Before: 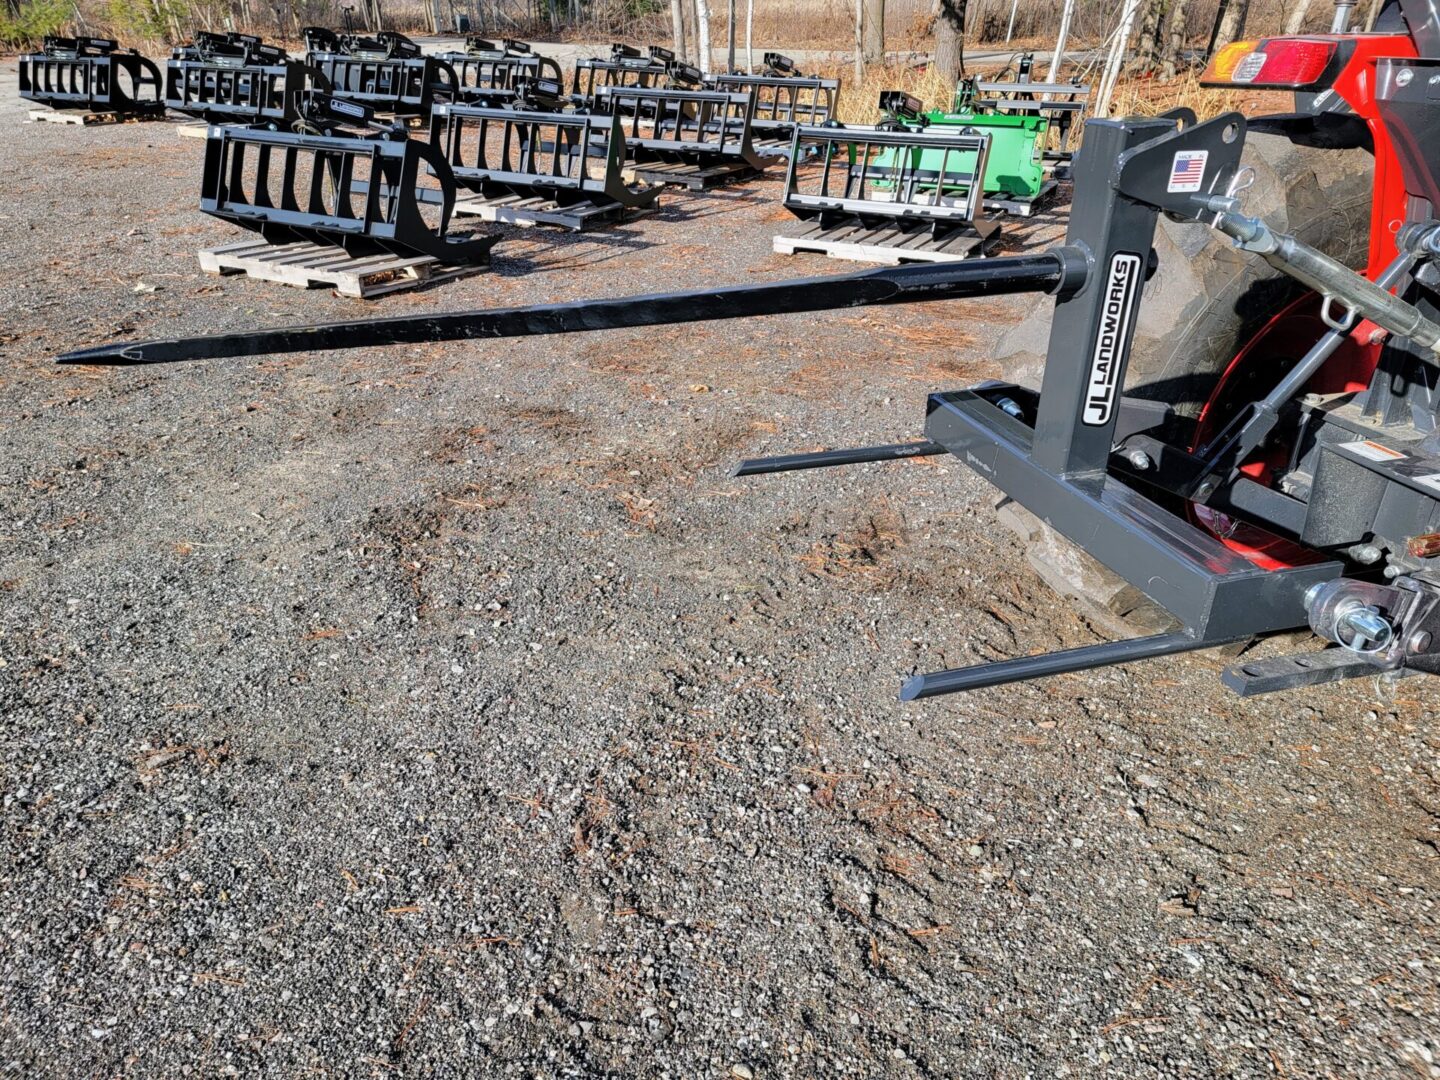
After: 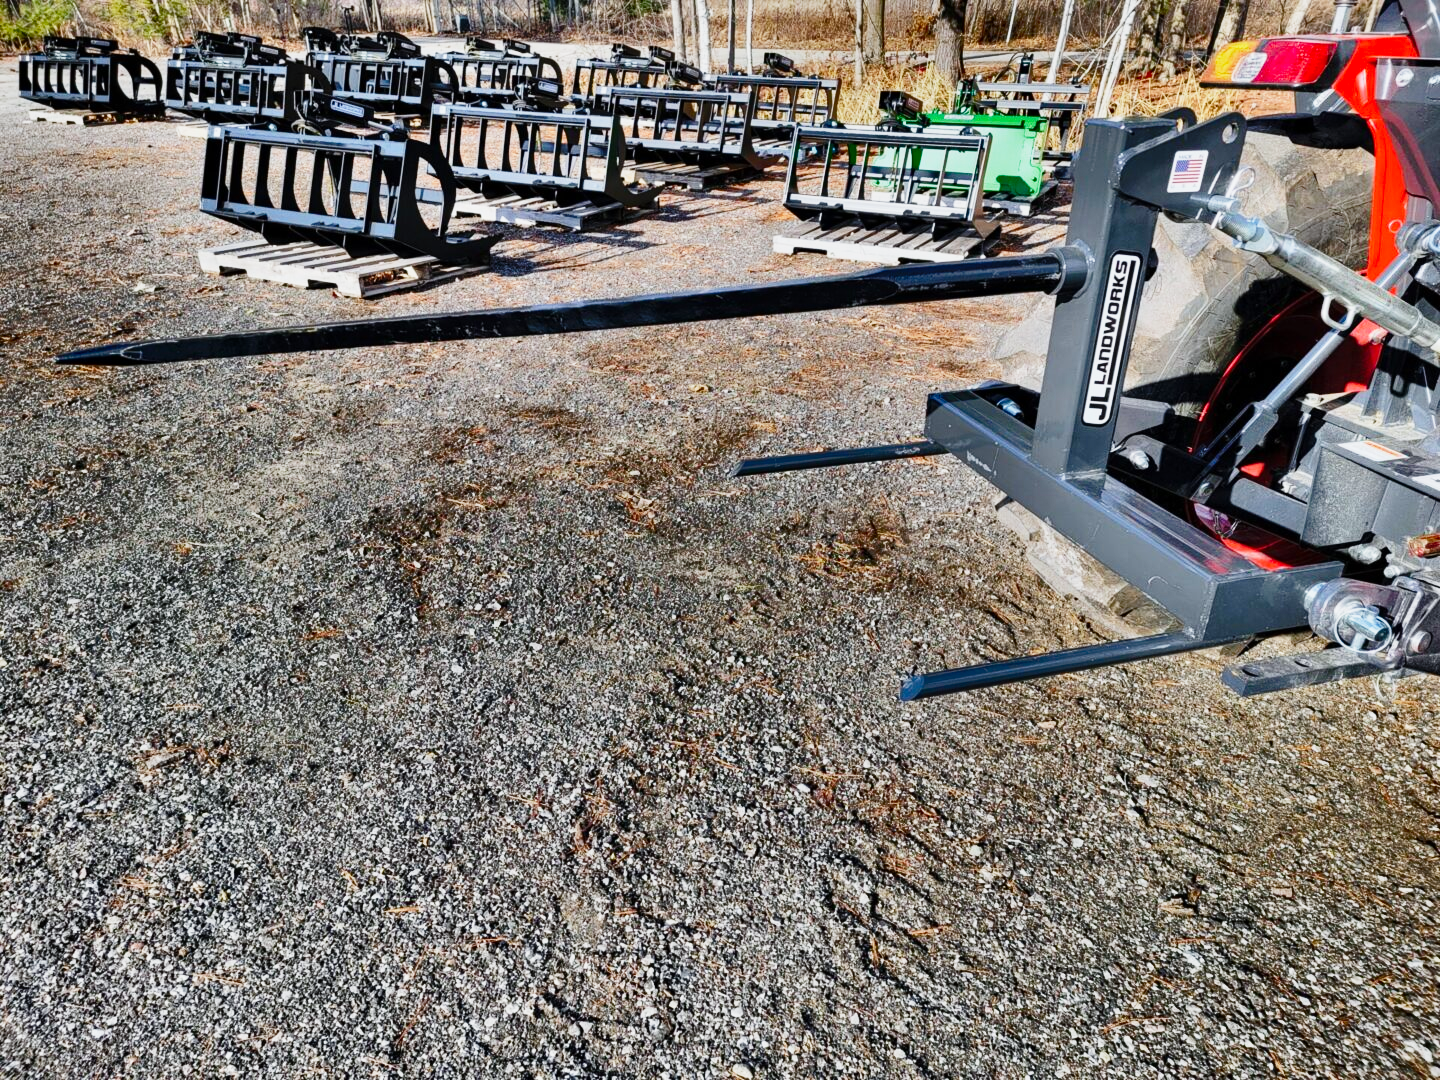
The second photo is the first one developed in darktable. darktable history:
shadows and highlights: radius 123.98, shadows 100, white point adjustment -3, highlights -100, highlights color adjustment 89.84%, soften with gaussian
contrast brightness saturation: contrast 0.1, brightness 0.02, saturation 0.02
base curve: curves: ch0 [(0, 0) (0.028, 0.03) (0.121, 0.232) (0.46, 0.748) (0.859, 0.968) (1, 1)], preserve colors none
white balance: red 0.982, blue 1.018
